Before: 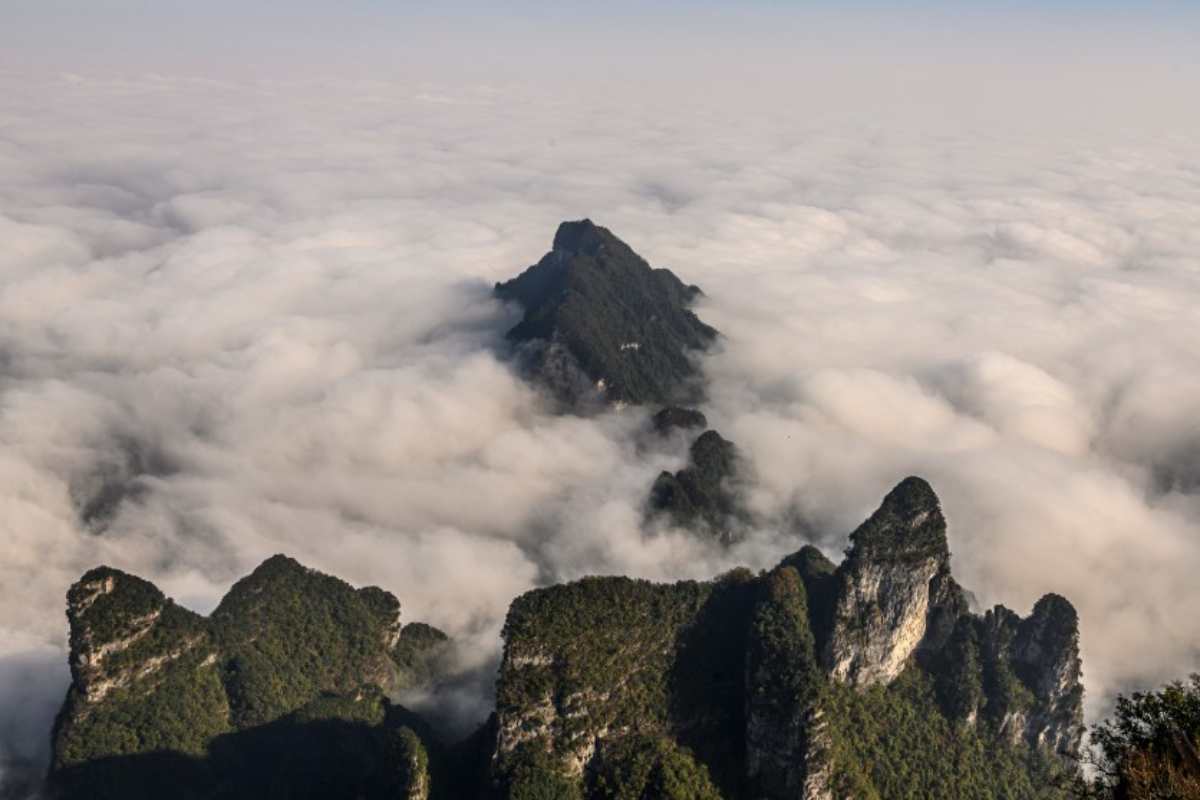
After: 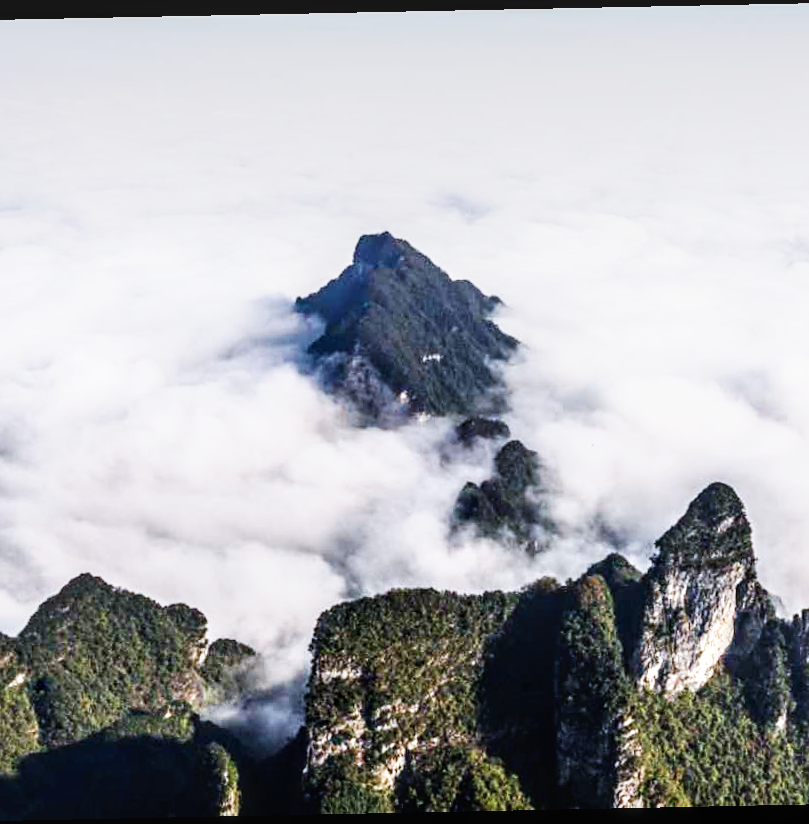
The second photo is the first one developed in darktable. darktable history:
sharpen: radius 1.559, amount 0.373, threshold 1.271
base curve: curves: ch0 [(0, 0) (0.007, 0.004) (0.027, 0.03) (0.046, 0.07) (0.207, 0.54) (0.442, 0.872) (0.673, 0.972) (1, 1)], preserve colors none
local contrast: detail 130%
rotate and perspective: rotation -1.17°, automatic cropping off
exposure: black level correction 0.001, exposure 0.14 EV, compensate highlight preservation false
color calibration: illuminant as shot in camera, x 0.37, y 0.382, temperature 4313.32 K
crop: left 16.899%, right 16.556%
